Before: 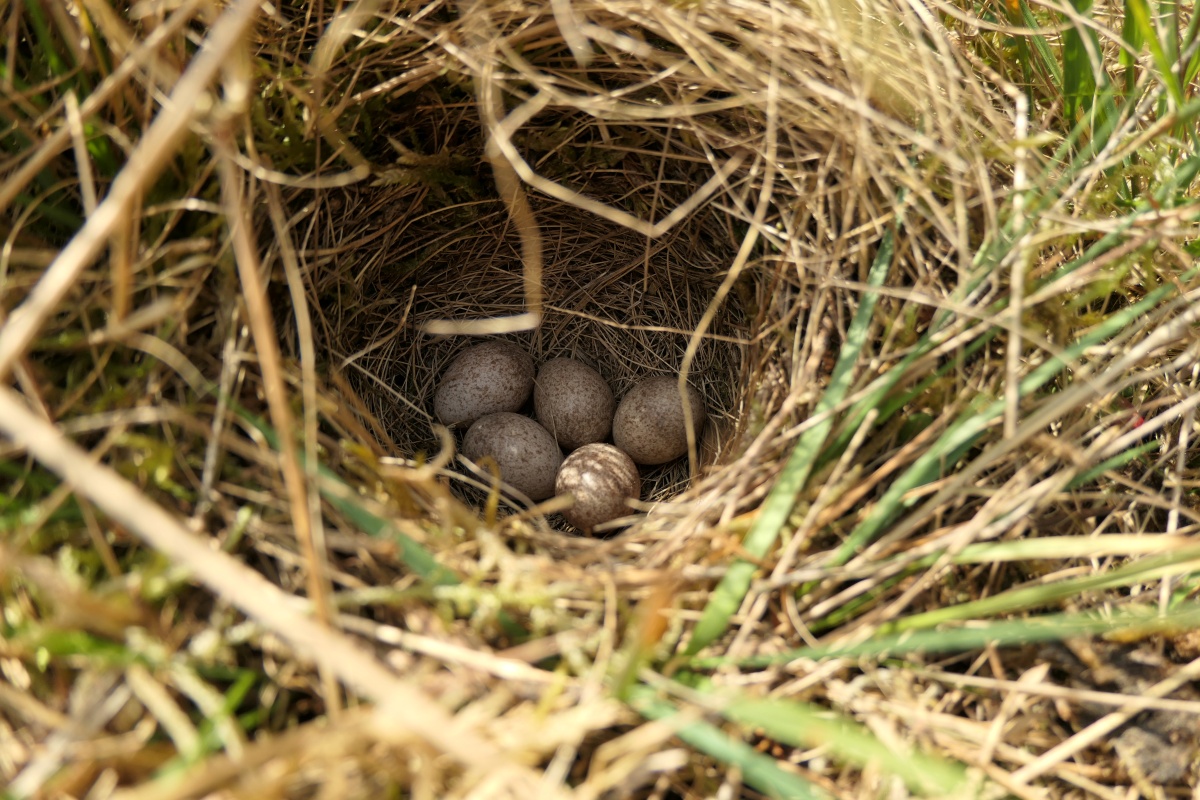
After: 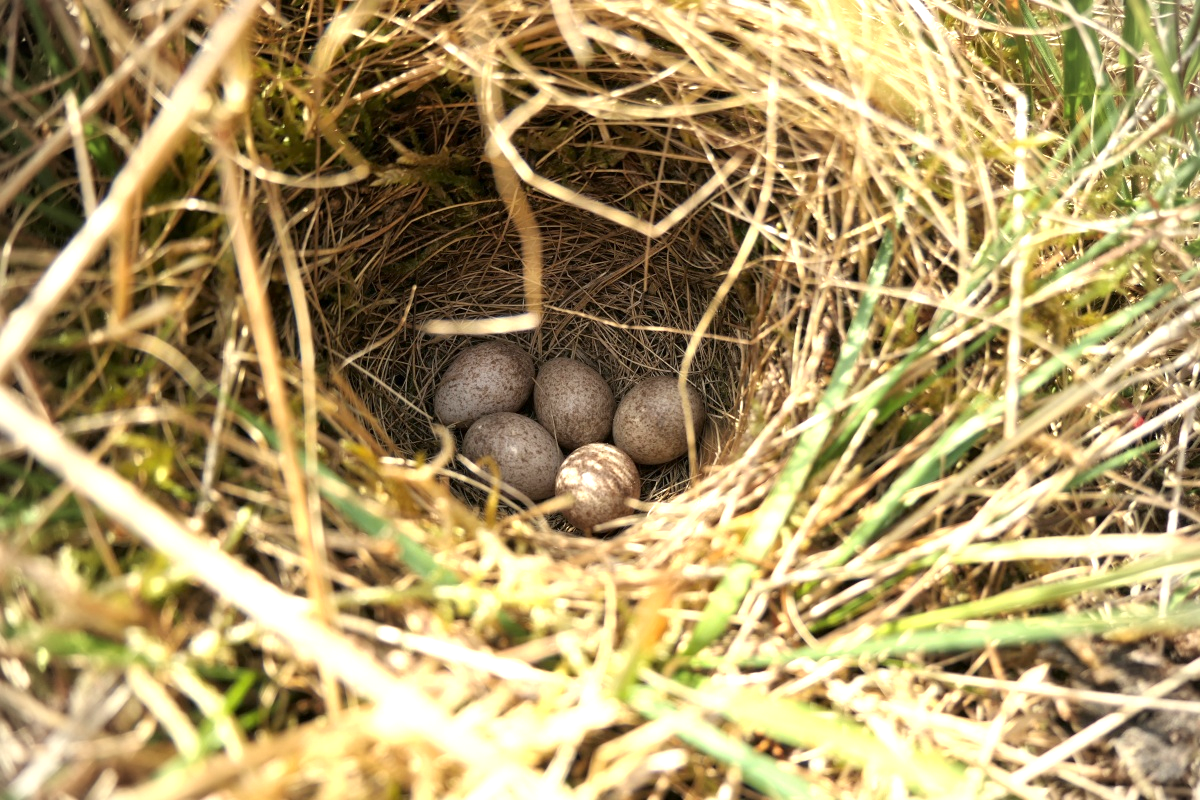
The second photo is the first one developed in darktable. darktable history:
exposure: exposure 1.001 EV, compensate exposure bias true, compensate highlight preservation false
vignetting: on, module defaults
